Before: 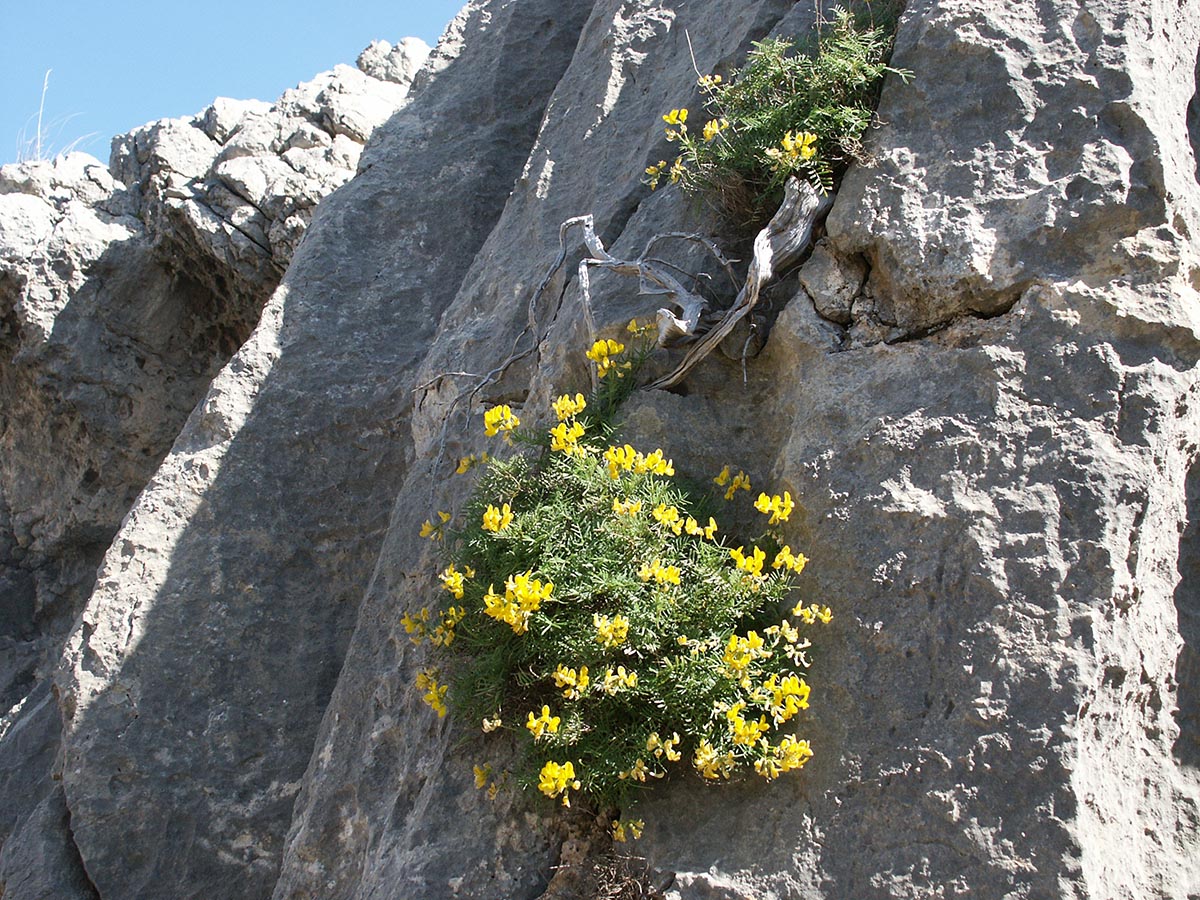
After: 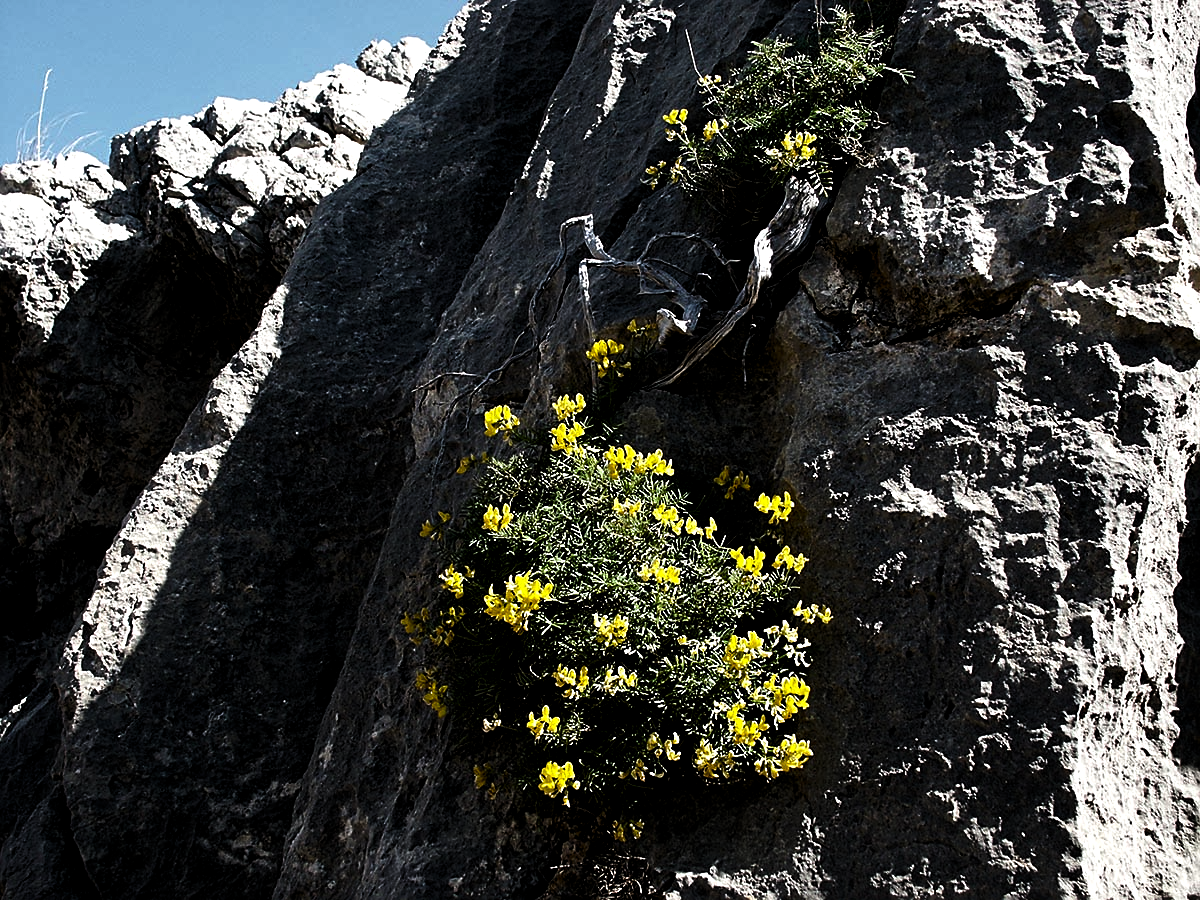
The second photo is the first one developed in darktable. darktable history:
color balance rgb: perceptual saturation grading › global saturation 19.303%, perceptual saturation grading › highlights -25.209%, perceptual saturation grading › shadows 50.07%
sharpen: on, module defaults
contrast brightness saturation: contrast 0.101, brightness -0.273, saturation 0.15
levels: white 99.98%, levels [0.101, 0.578, 0.953]
